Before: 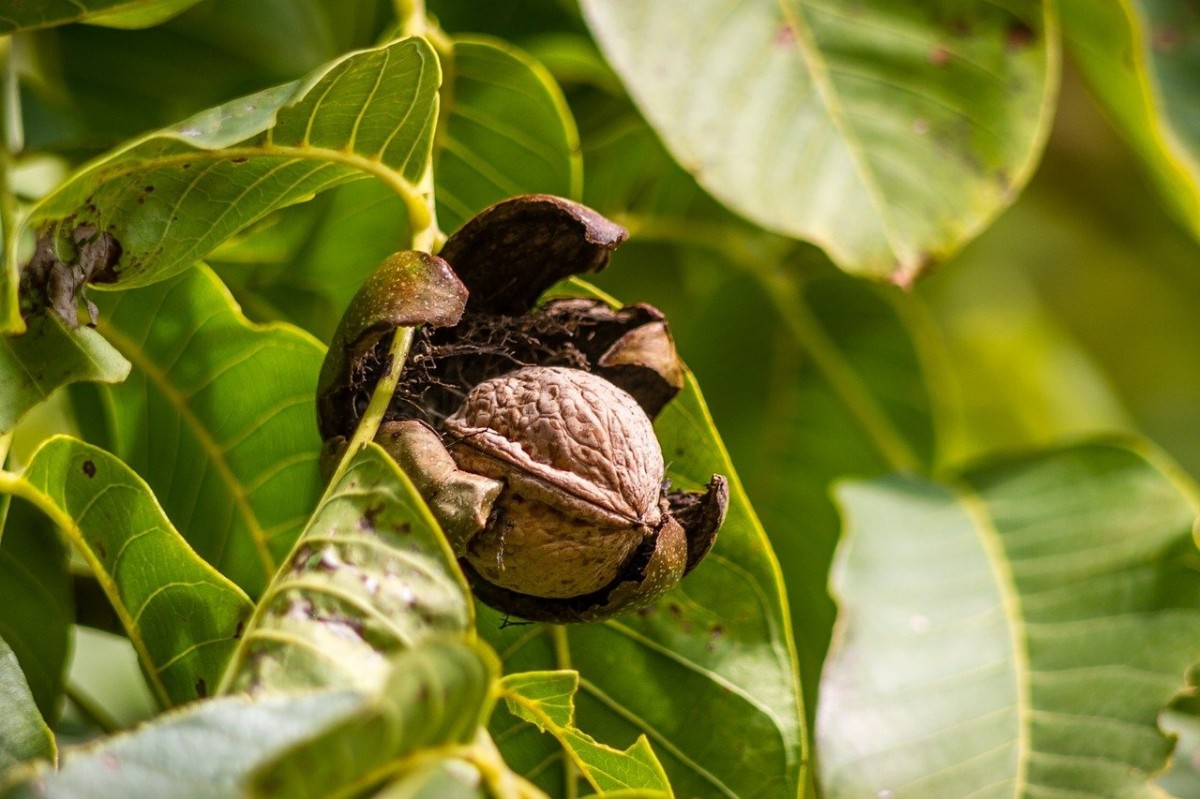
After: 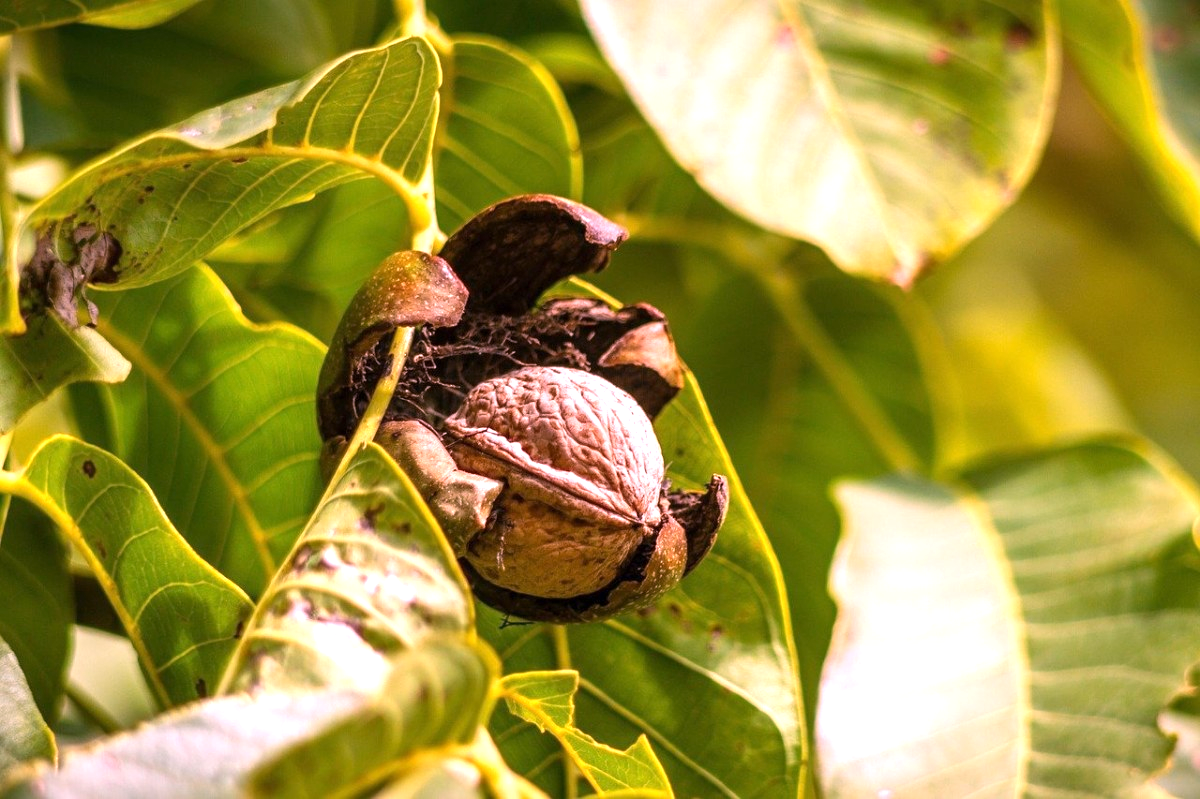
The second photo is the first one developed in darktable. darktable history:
exposure: exposure 0.507 EV, compensate highlight preservation false
white balance: red 1.188, blue 1.11
